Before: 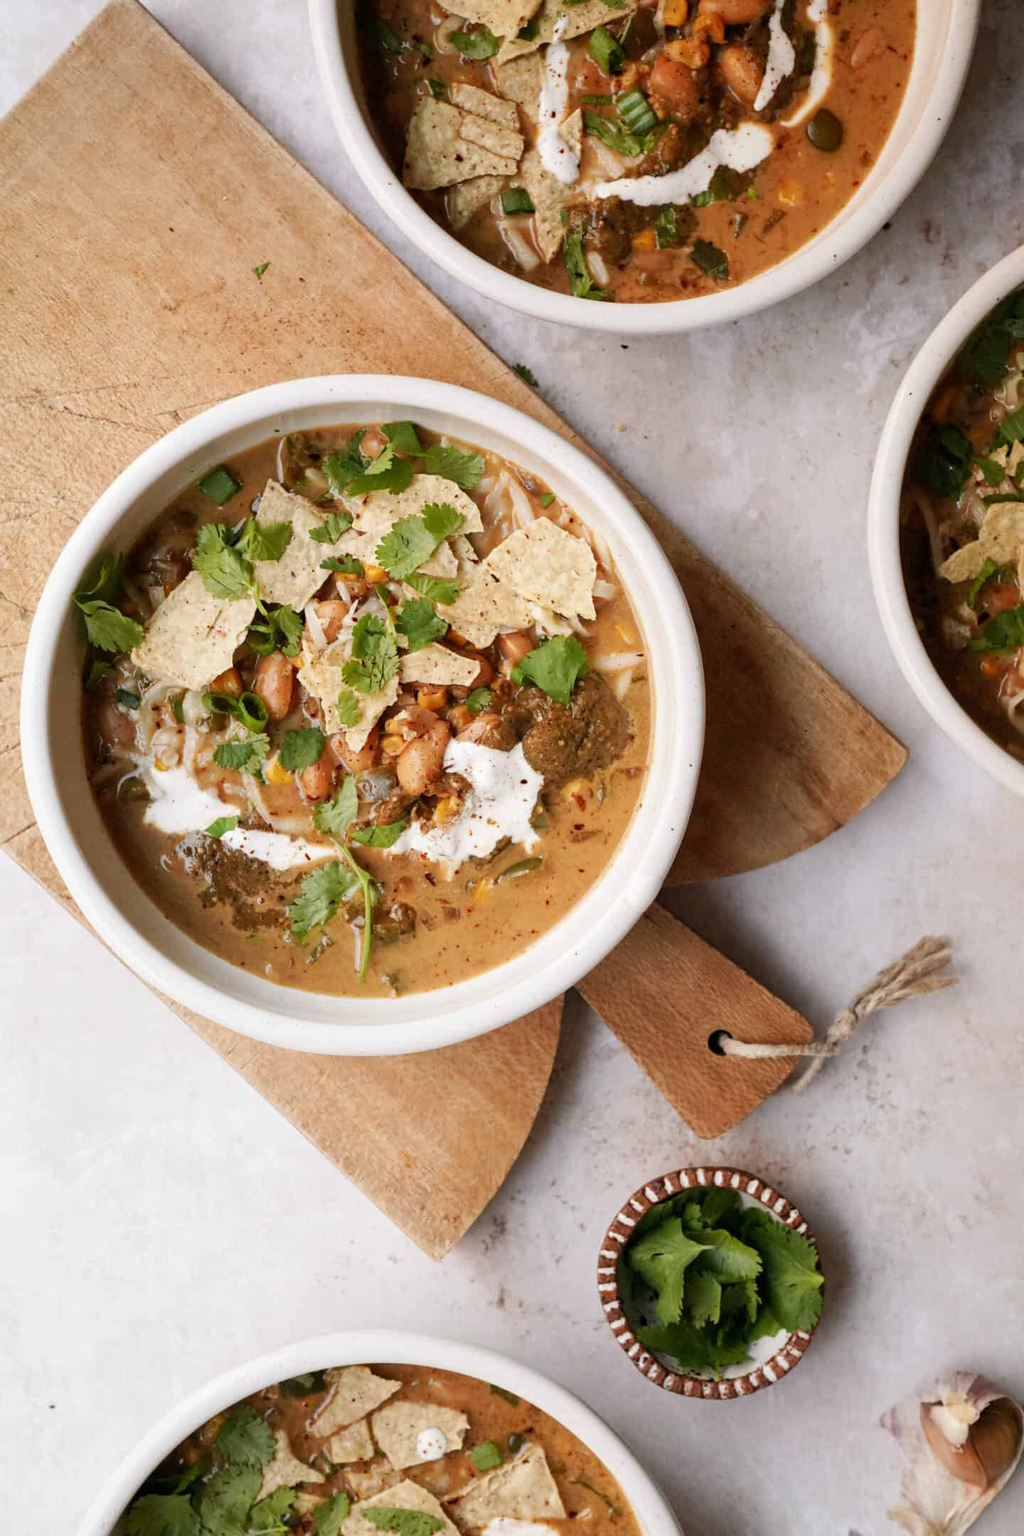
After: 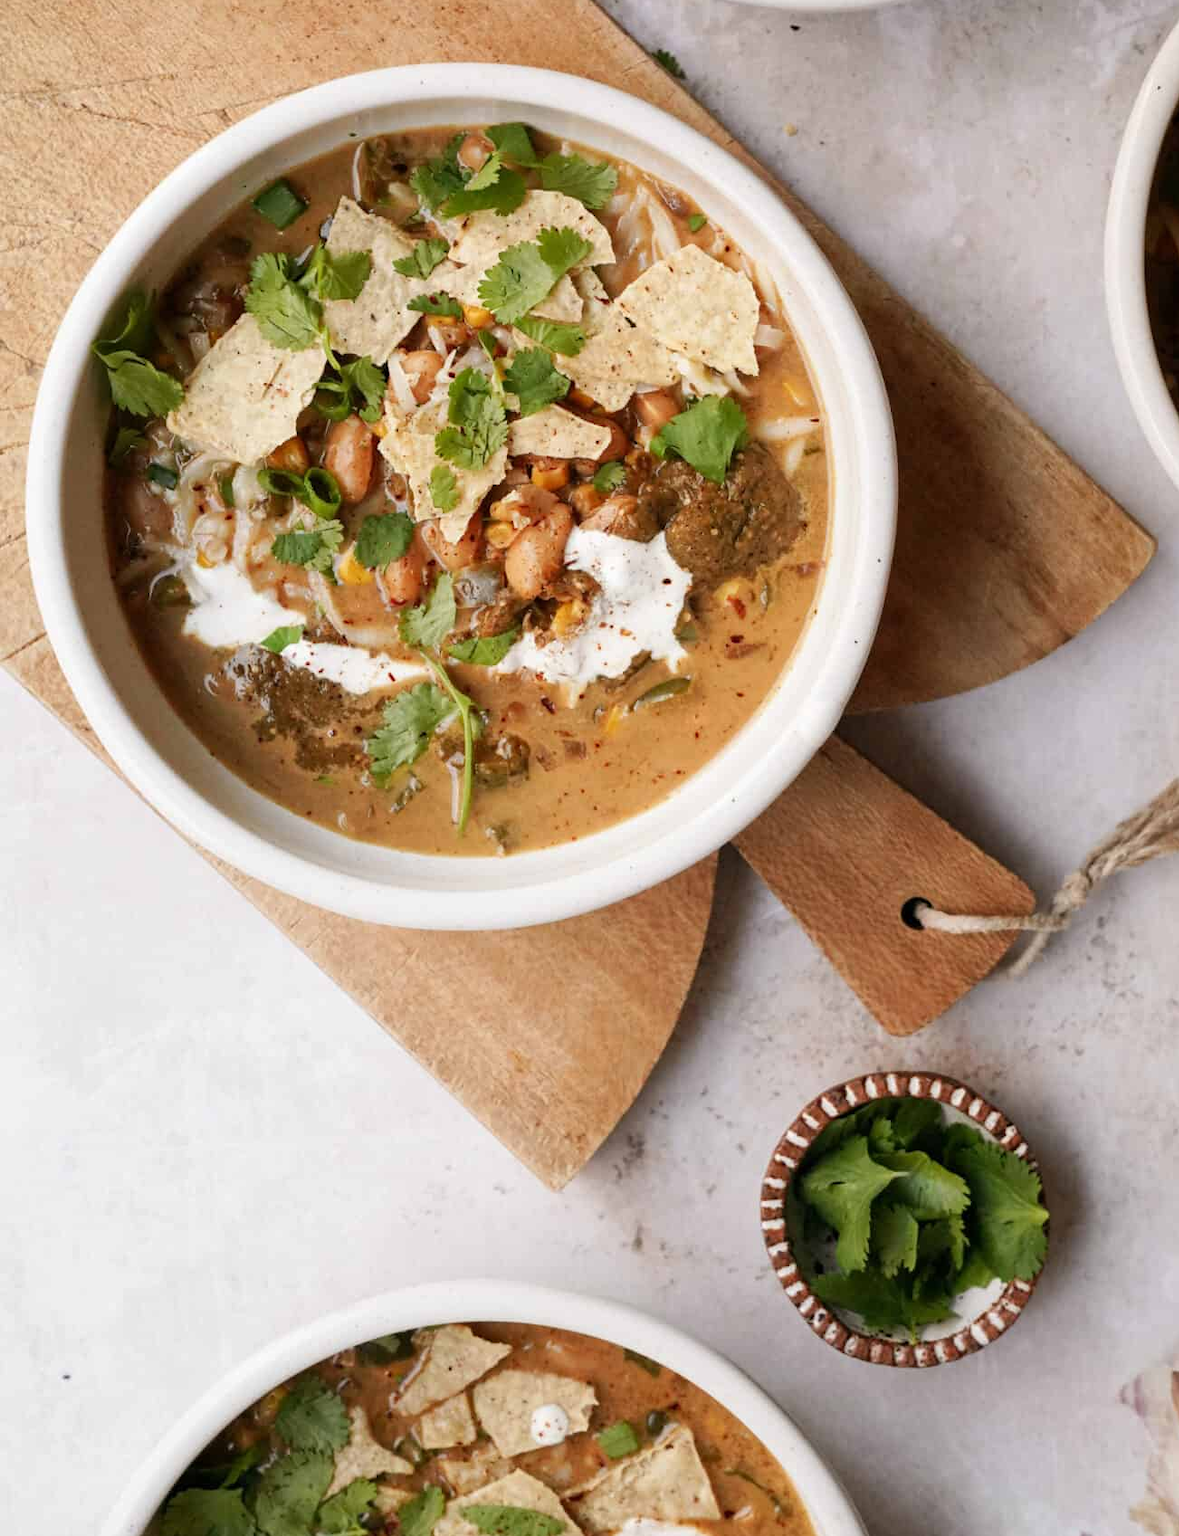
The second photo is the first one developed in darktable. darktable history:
crop: top 21.17%, right 9.449%, bottom 0.254%
